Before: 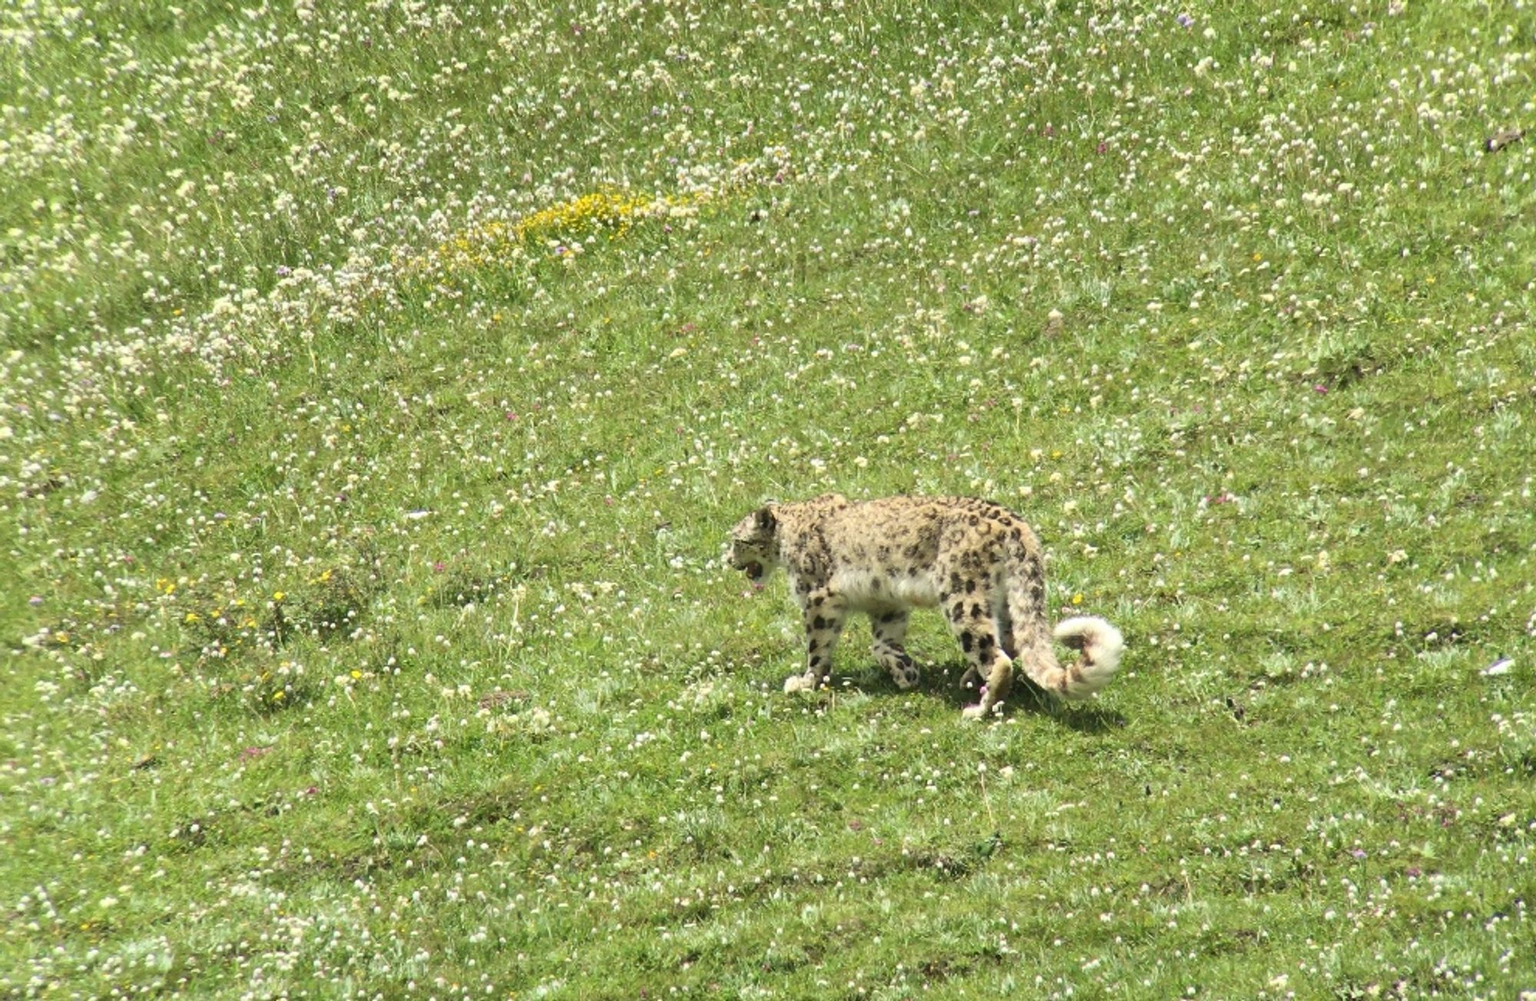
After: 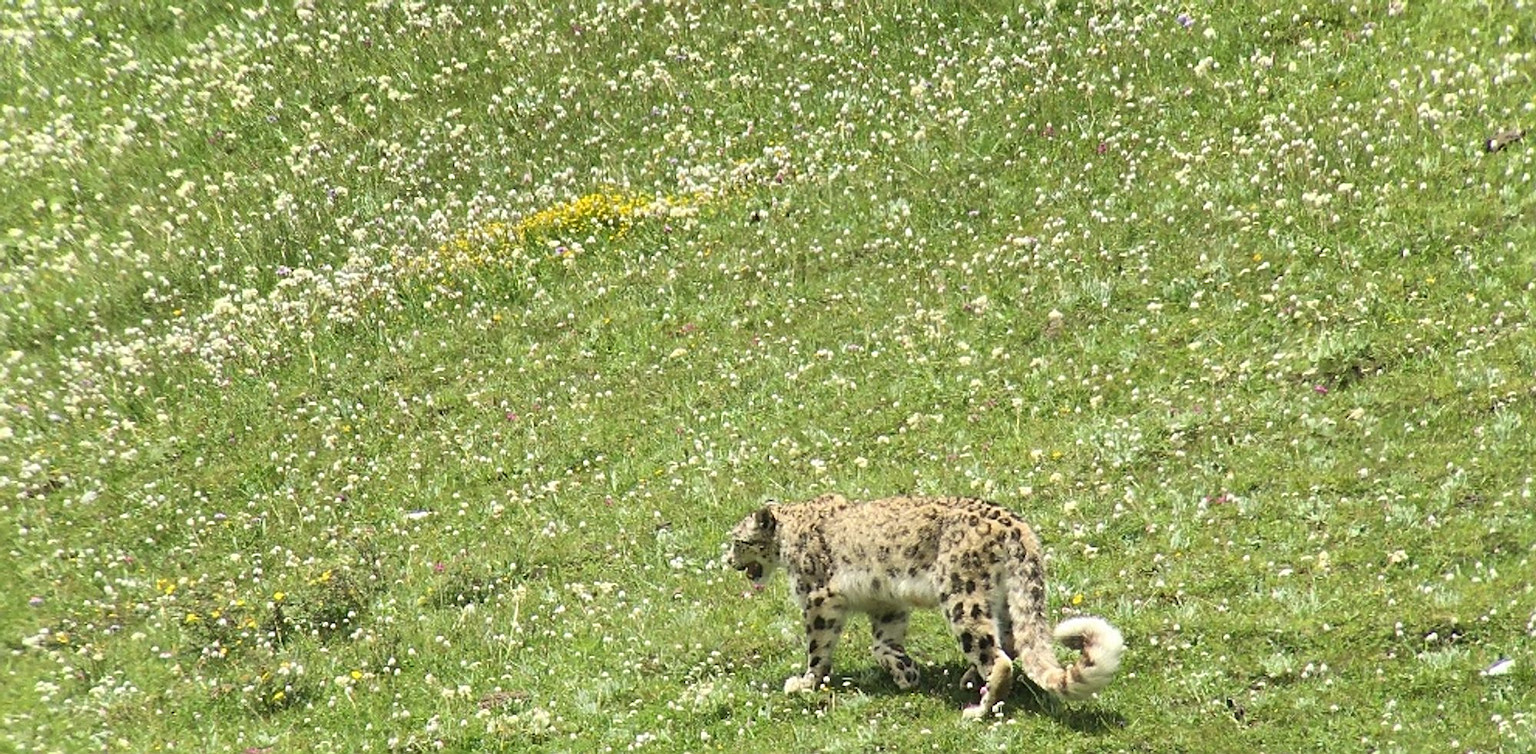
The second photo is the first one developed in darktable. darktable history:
crop: bottom 24.603%
sharpen: on, module defaults
